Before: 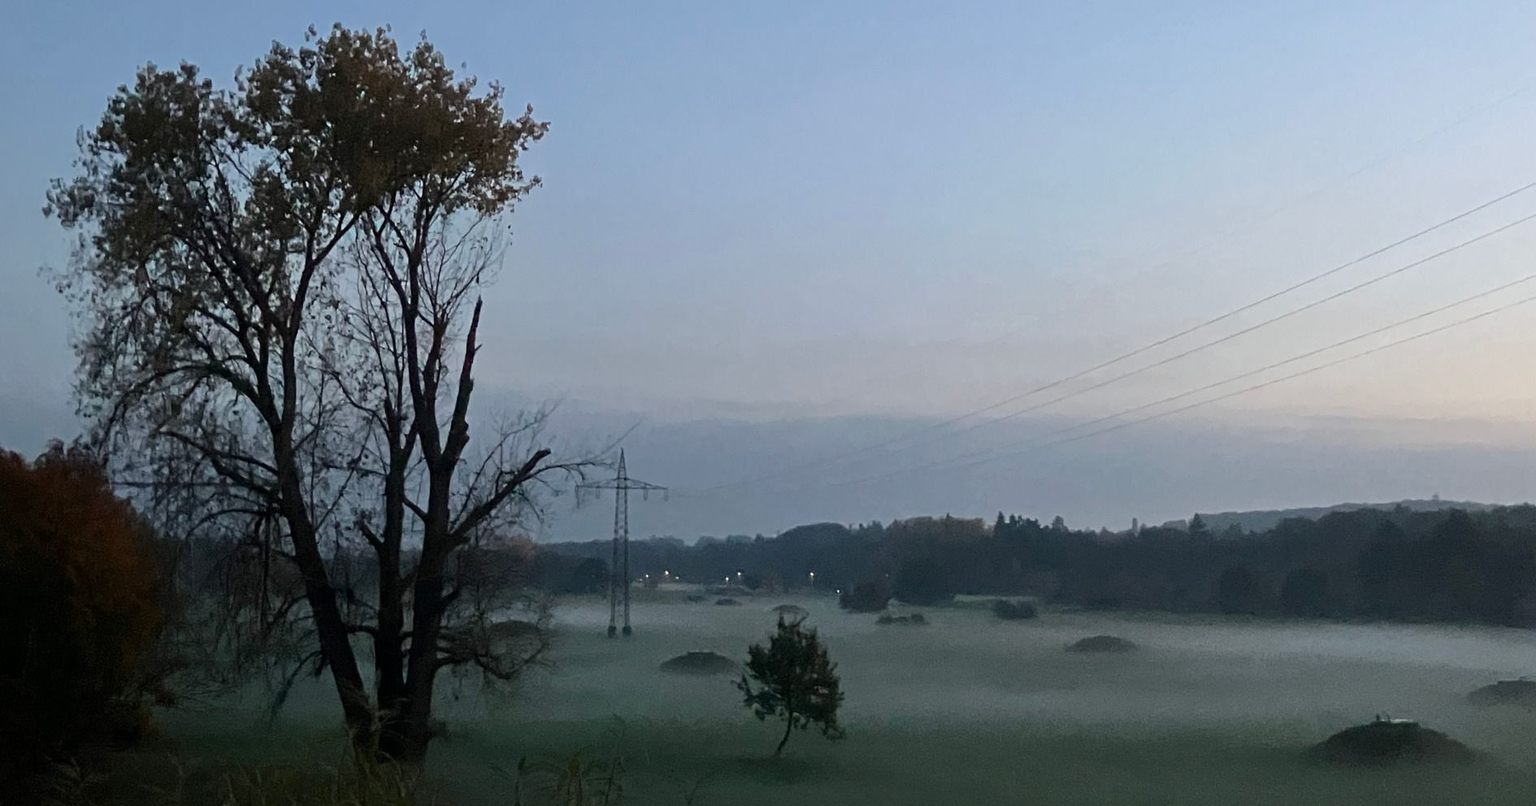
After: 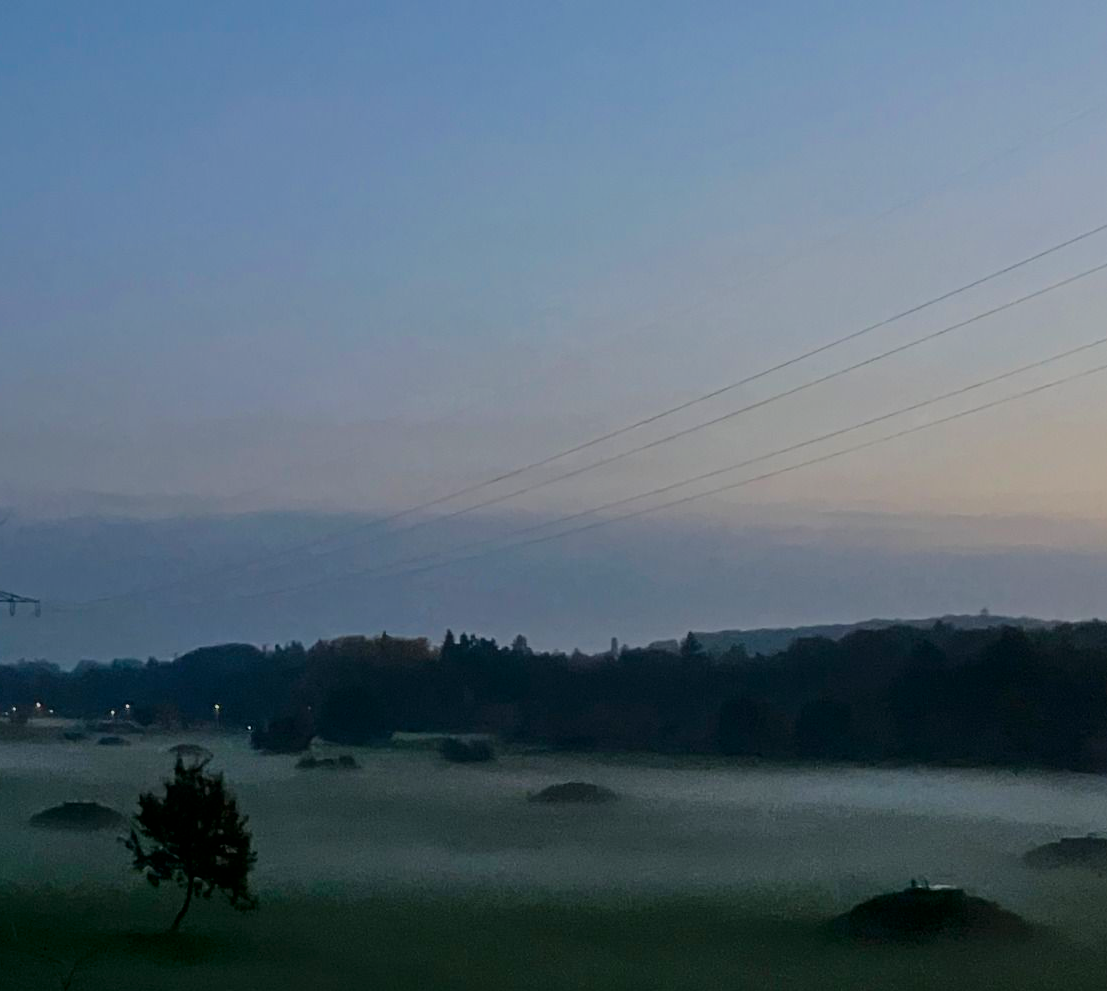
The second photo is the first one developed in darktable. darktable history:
filmic rgb: black relative exposure -7.65 EV, white relative exposure 4.56 EV, hardness 3.61, color science v6 (2022)
contrast brightness saturation: brightness -0.25, saturation 0.2
color balance: output saturation 120%
shadows and highlights: radius 125.46, shadows 30.51, highlights -30.51, low approximation 0.01, soften with gaussian
crop: left 41.402%
